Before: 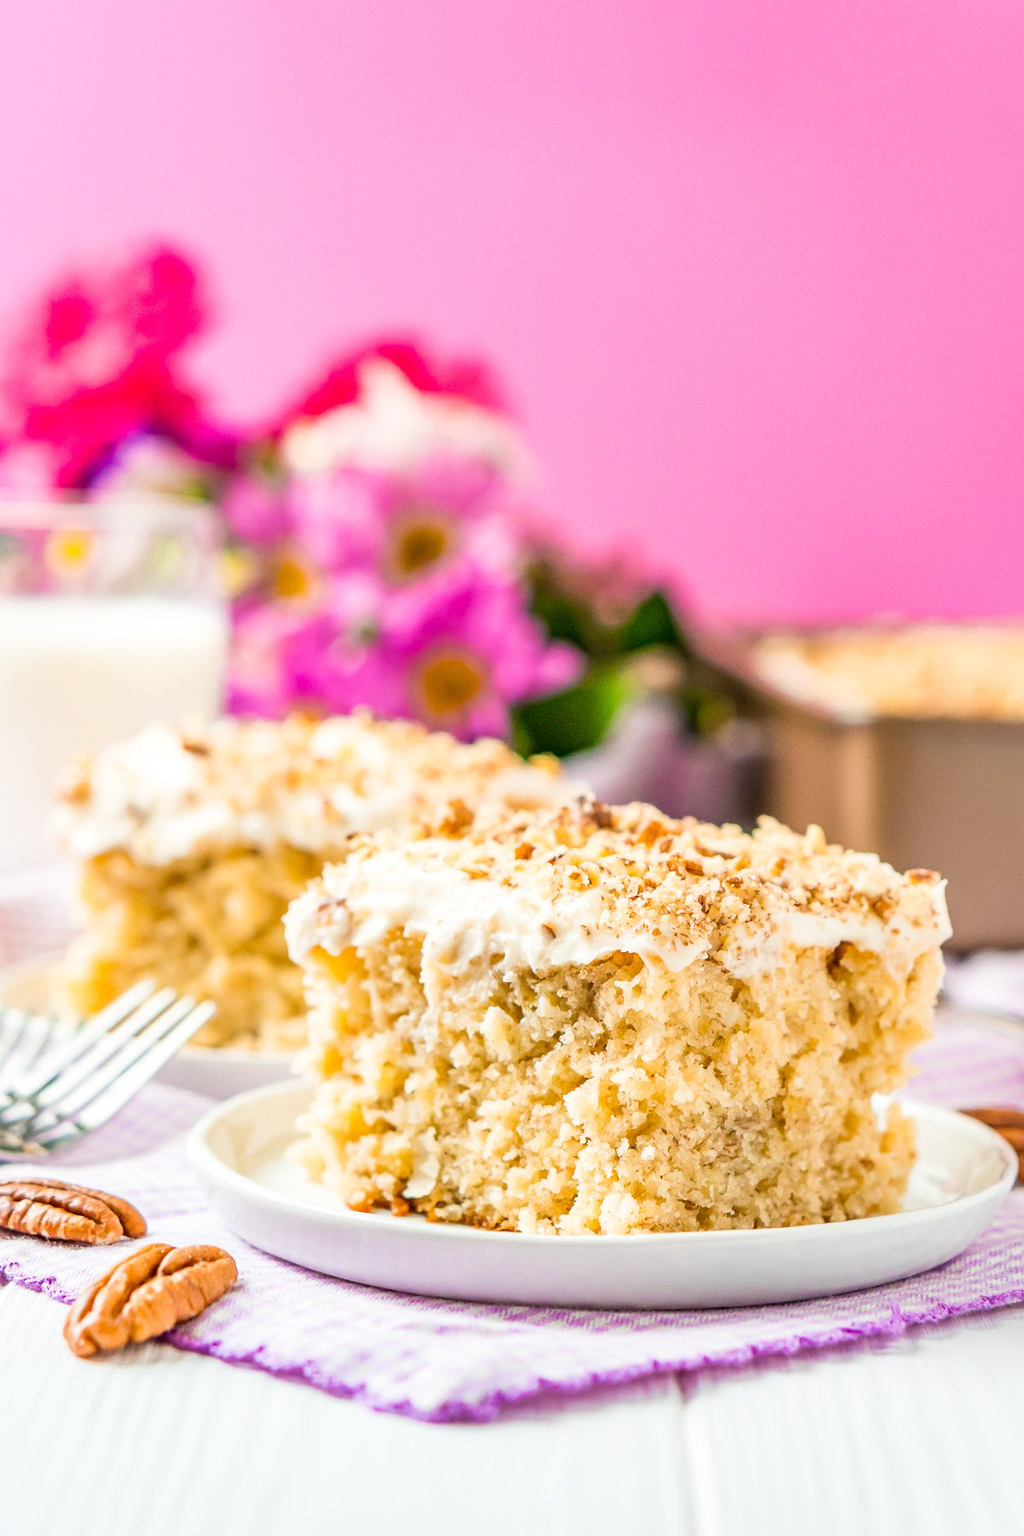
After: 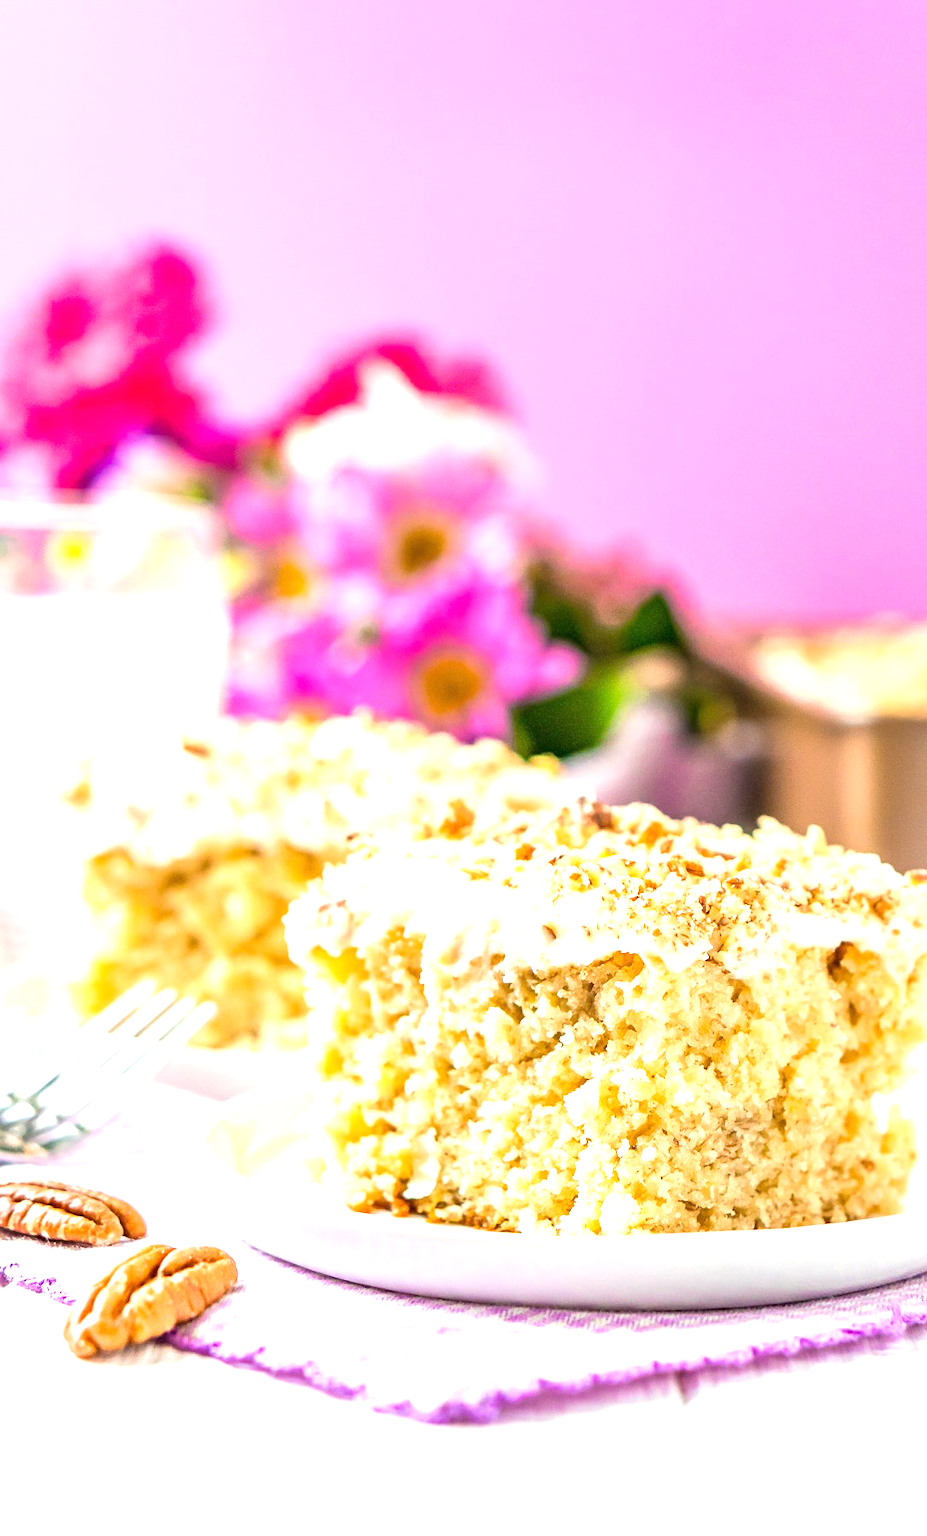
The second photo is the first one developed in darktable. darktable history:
crop: right 9.487%, bottom 0.049%
exposure: black level correction 0, exposure 0.691 EV, compensate highlight preservation false
